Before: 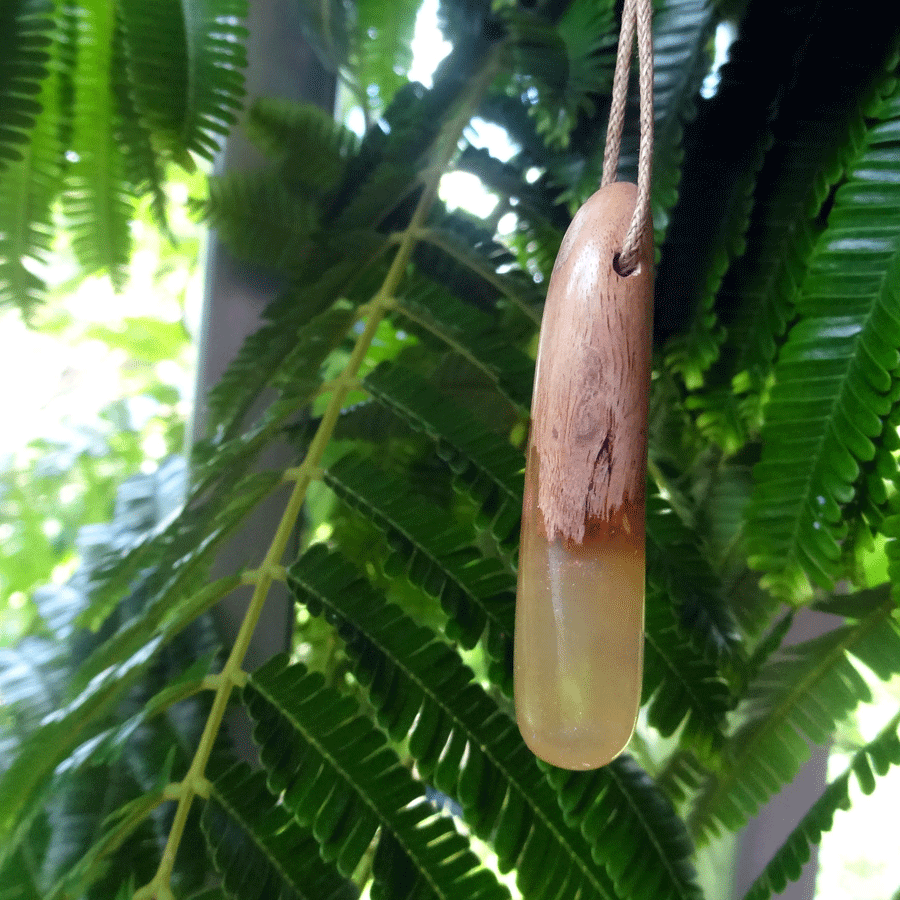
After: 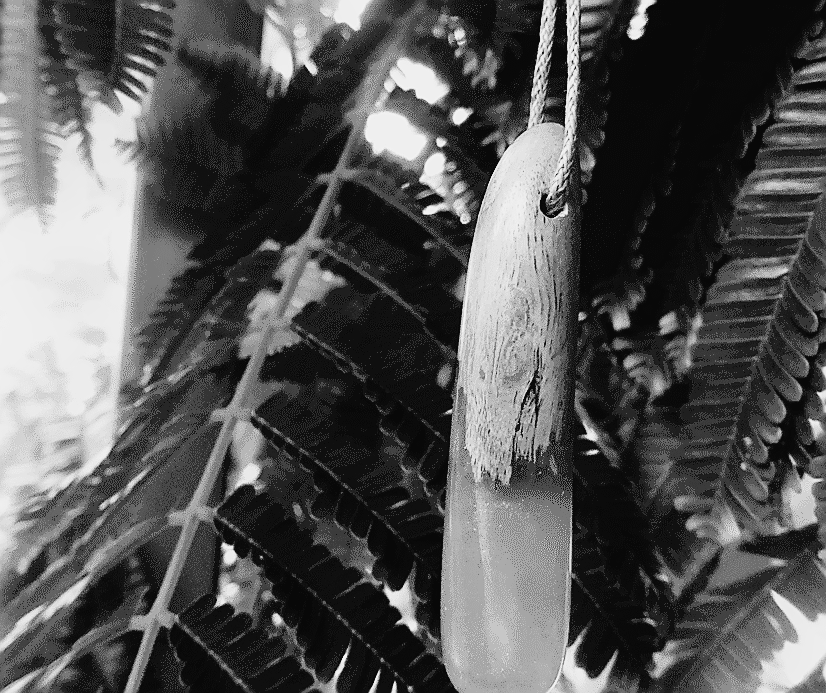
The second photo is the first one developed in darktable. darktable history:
color balance rgb: perceptual saturation grading › global saturation 10%
filmic rgb: black relative exposure -7.6 EV, white relative exposure 4.64 EV, threshold 3 EV, target black luminance 0%, hardness 3.55, latitude 50.51%, contrast 1.033, highlights saturation mix 10%, shadows ↔ highlights balance -0.198%, color science v4 (2020), enable highlight reconstruction true
crop: left 8.155%, top 6.611%, bottom 15.385%
tone curve: curves: ch0 [(0, 0.022) (0.177, 0.086) (0.392, 0.438) (0.704, 0.844) (0.858, 0.938) (1, 0.981)]; ch1 [(0, 0) (0.402, 0.36) (0.476, 0.456) (0.498, 0.501) (0.518, 0.521) (0.58, 0.598) (0.619, 0.65) (0.692, 0.737) (1, 1)]; ch2 [(0, 0) (0.415, 0.438) (0.483, 0.499) (0.503, 0.507) (0.526, 0.537) (0.563, 0.624) (0.626, 0.714) (0.699, 0.753) (0.997, 0.858)], color space Lab, independent channels
sharpen: radius 1.4, amount 1.25, threshold 0.7
monochrome: on, module defaults
